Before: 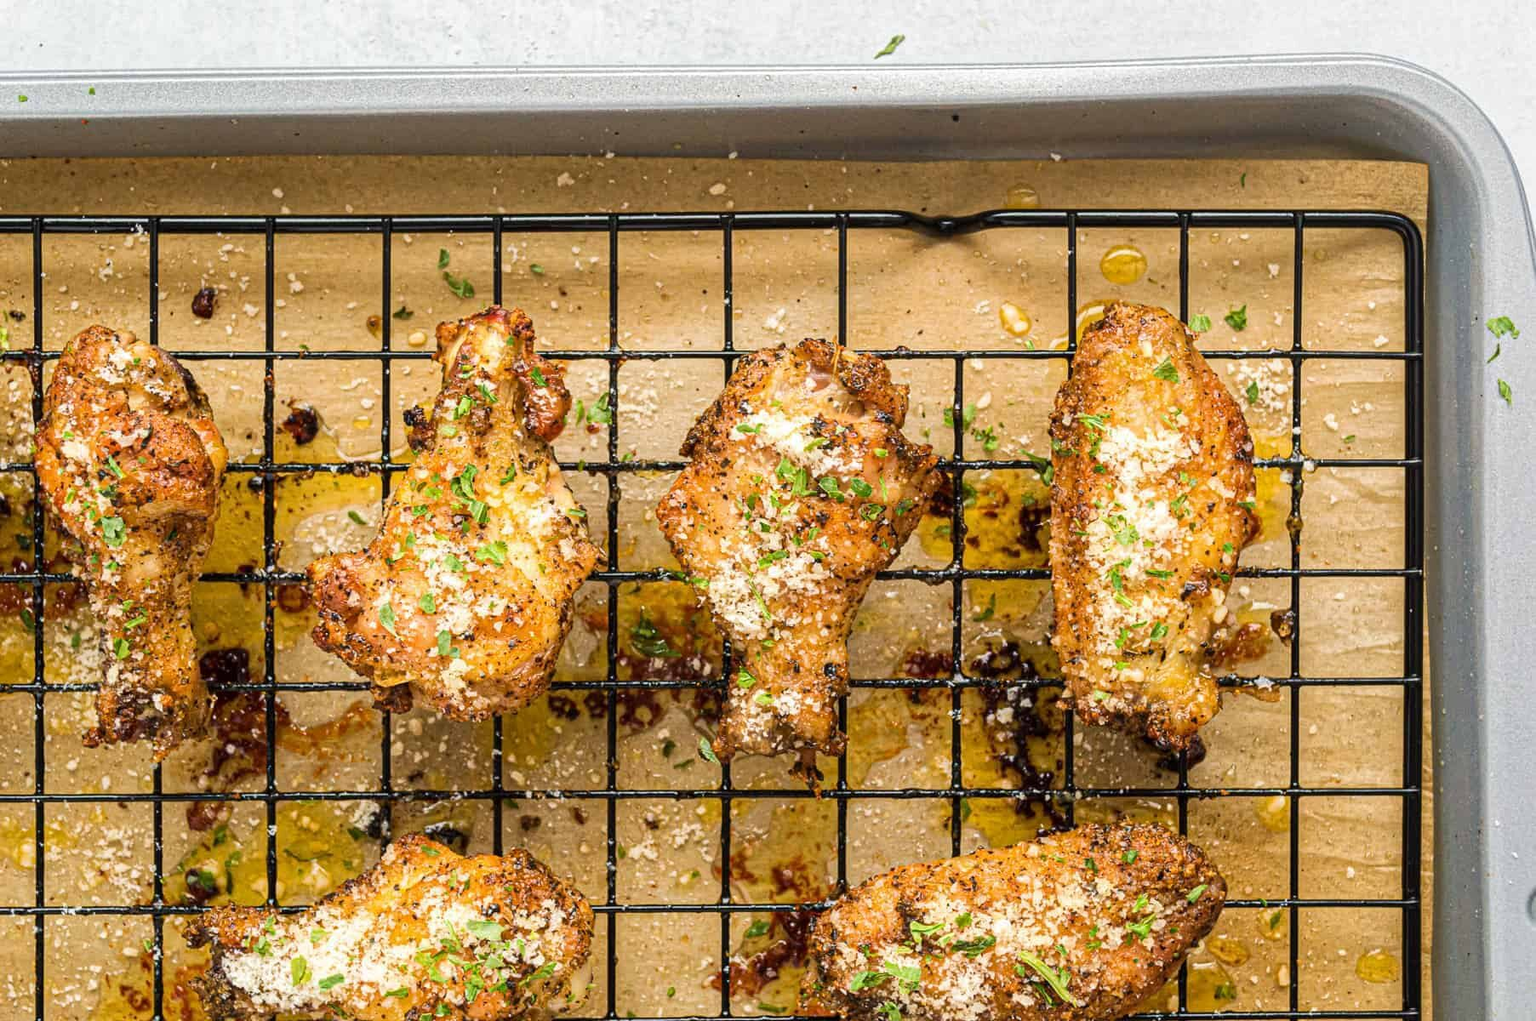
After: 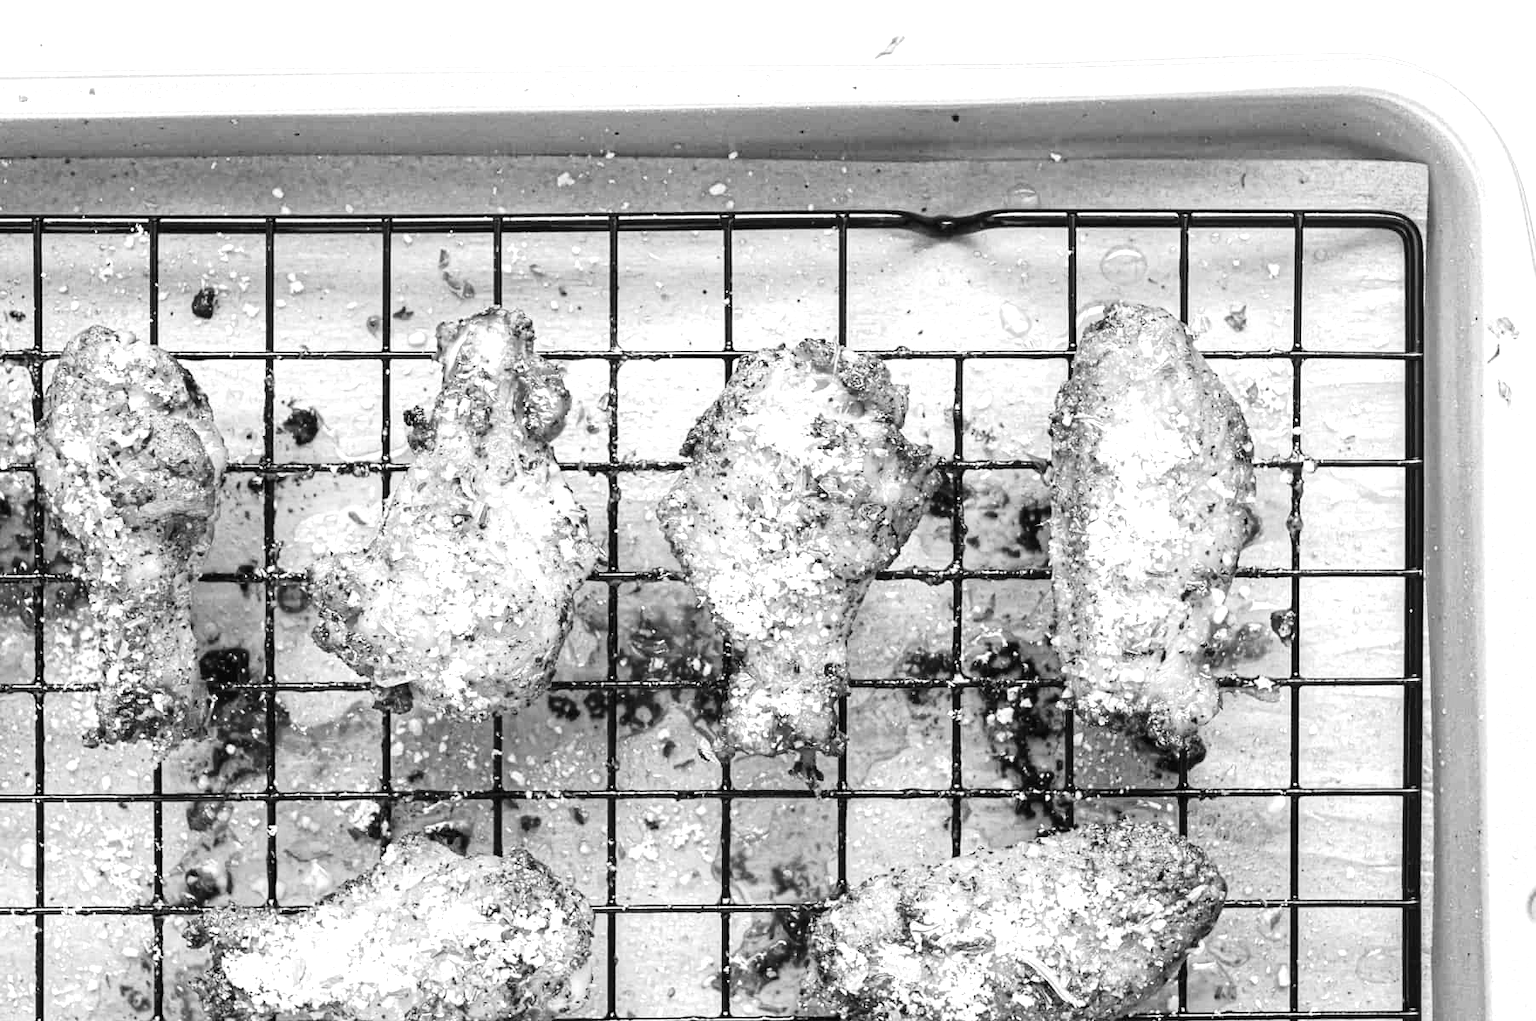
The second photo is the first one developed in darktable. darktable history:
tone curve: curves: ch0 [(0, 0) (0.003, 0.008) (0.011, 0.017) (0.025, 0.027) (0.044, 0.043) (0.069, 0.059) (0.1, 0.086) (0.136, 0.112) (0.177, 0.152) (0.224, 0.203) (0.277, 0.277) (0.335, 0.346) (0.399, 0.439) (0.468, 0.527) (0.543, 0.613) (0.623, 0.693) (0.709, 0.787) (0.801, 0.863) (0.898, 0.927) (1, 1)], preserve colors none
monochrome: on, module defaults
color balance rgb: perceptual saturation grading › global saturation 8.89%, saturation formula JzAzBz (2021)
exposure: black level correction 0, exposure 1.015 EV, compensate exposure bias true, compensate highlight preservation false
